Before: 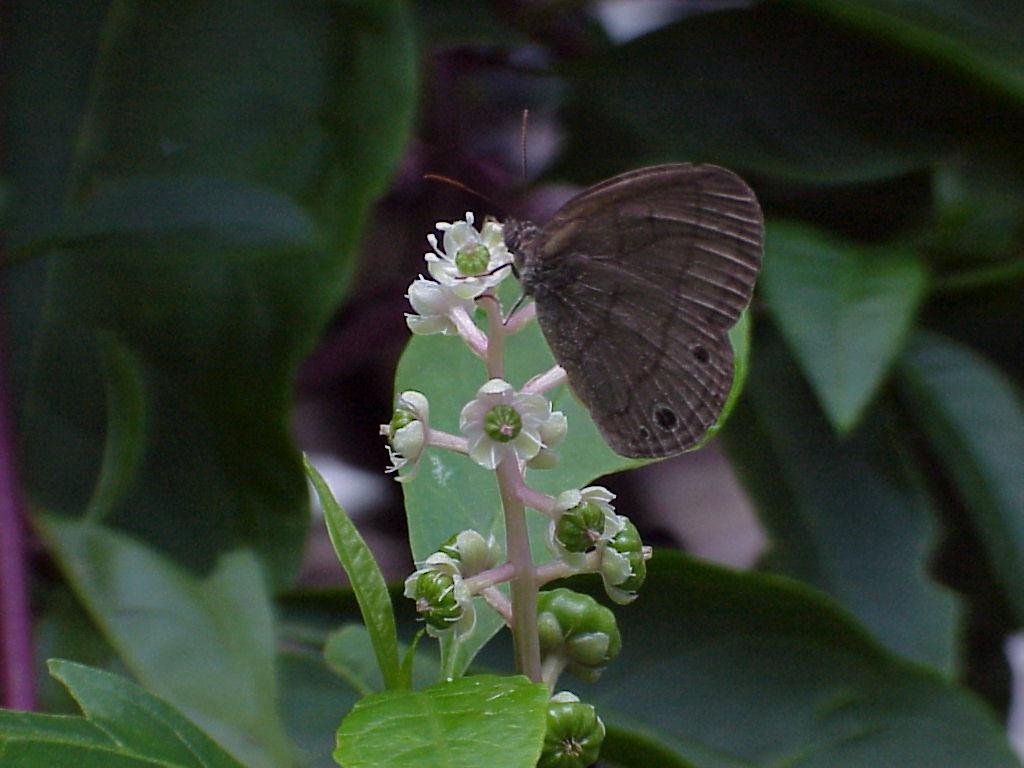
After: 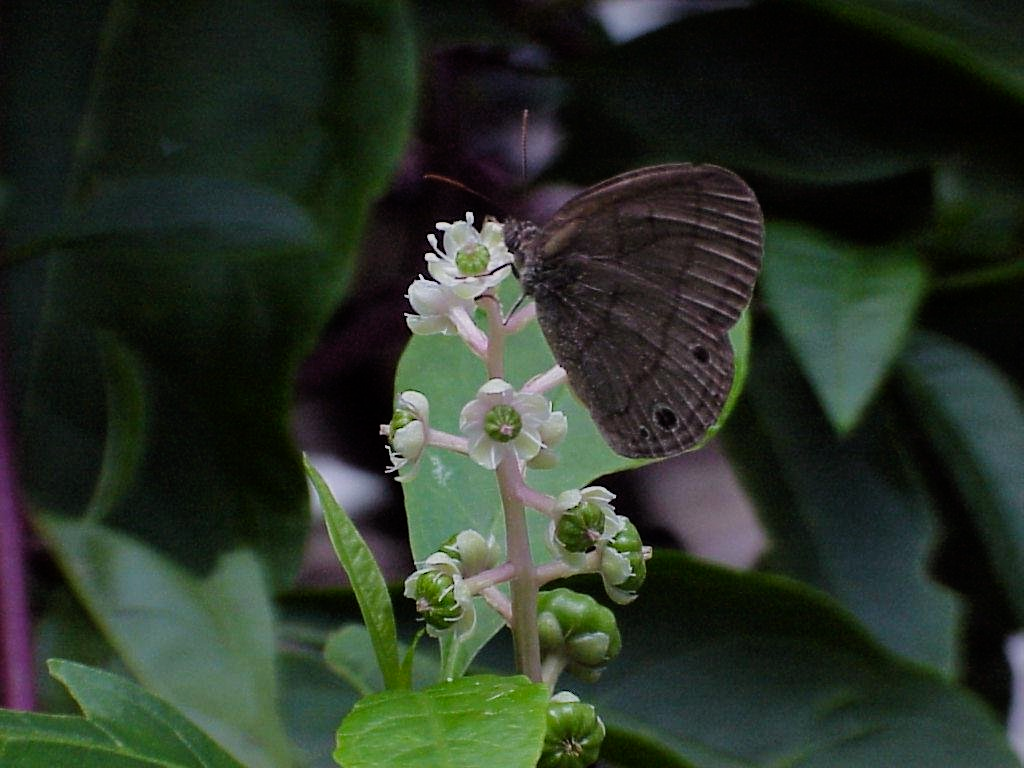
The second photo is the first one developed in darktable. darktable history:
contrast brightness saturation: contrast 0.1, brightness 0.03, saturation 0.09
filmic rgb: hardness 4.17
